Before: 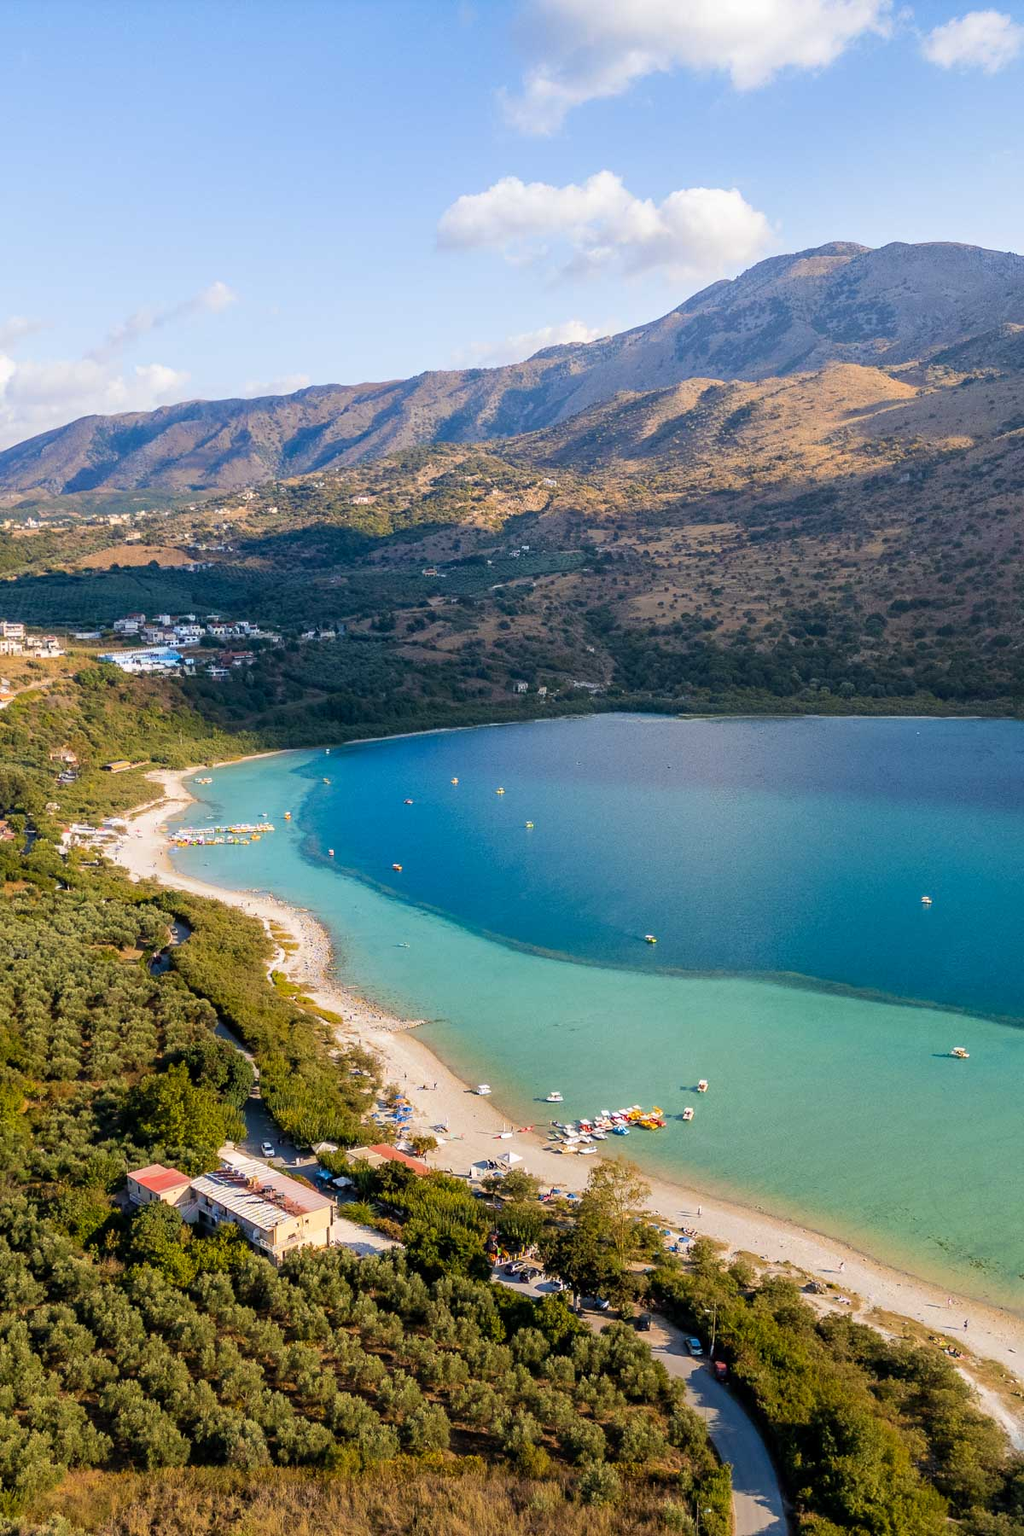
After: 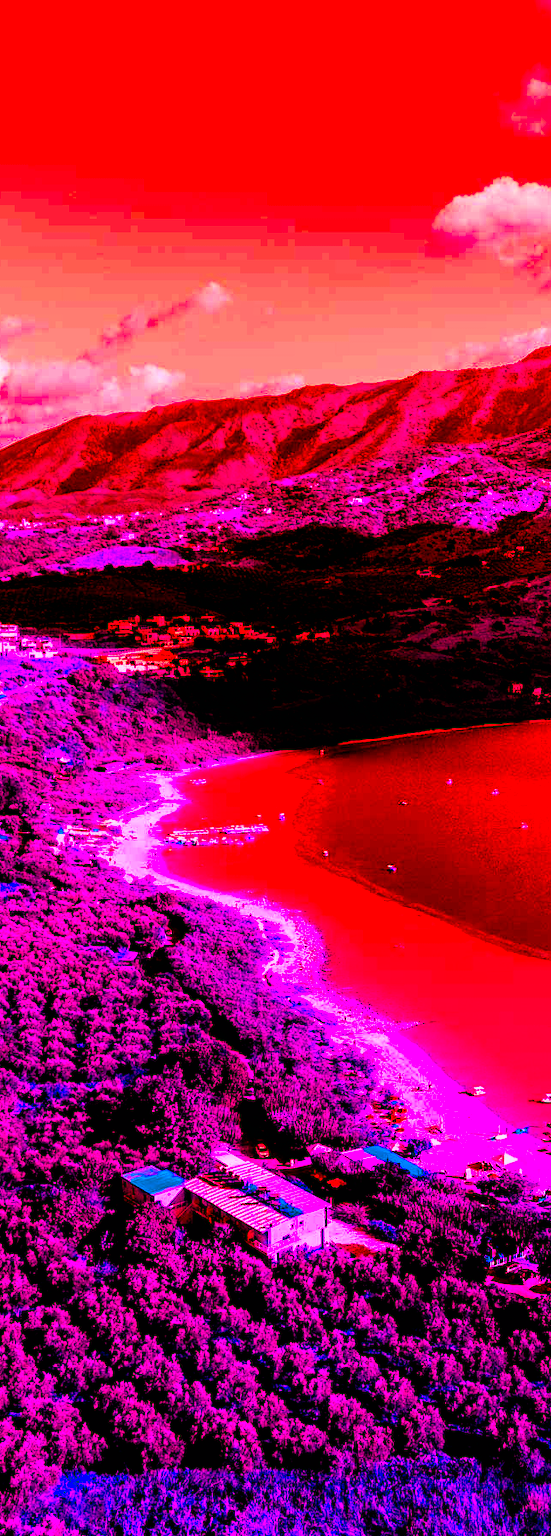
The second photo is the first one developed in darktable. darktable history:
filmic rgb: black relative exposure -7.65 EV, white relative exposure 4.56 EV, hardness 3.61, contrast 1.25
color balance: mode lift, gamma, gain (sRGB), lift [1, 0.99, 1.01, 0.992], gamma [1, 1.037, 0.974, 0.963]
crop: left 0.587%, right 45.588%, bottom 0.086%
color balance rgb: shadows lift › luminance -18.76%, shadows lift › chroma 35.44%, power › luminance -3.76%, power › hue 142.17°, highlights gain › chroma 7.5%, highlights gain › hue 184.75°, global offset › luminance -0.52%, global offset › chroma 0.91%, global offset › hue 173.36°, shadows fall-off 300%, white fulcrum 2 EV, highlights fall-off 300%, linear chroma grading › shadows 17.19%, linear chroma grading › highlights 61.12%, linear chroma grading › global chroma 50%, hue shift -150.52°, perceptual brilliance grading › global brilliance 12%, mask middle-gray fulcrum 100%, contrast gray fulcrum 38.43%, contrast 35.15%, saturation formula JzAzBz (2021)
color correction: highlights a* 1.59, highlights b* -1.7, saturation 2.48
